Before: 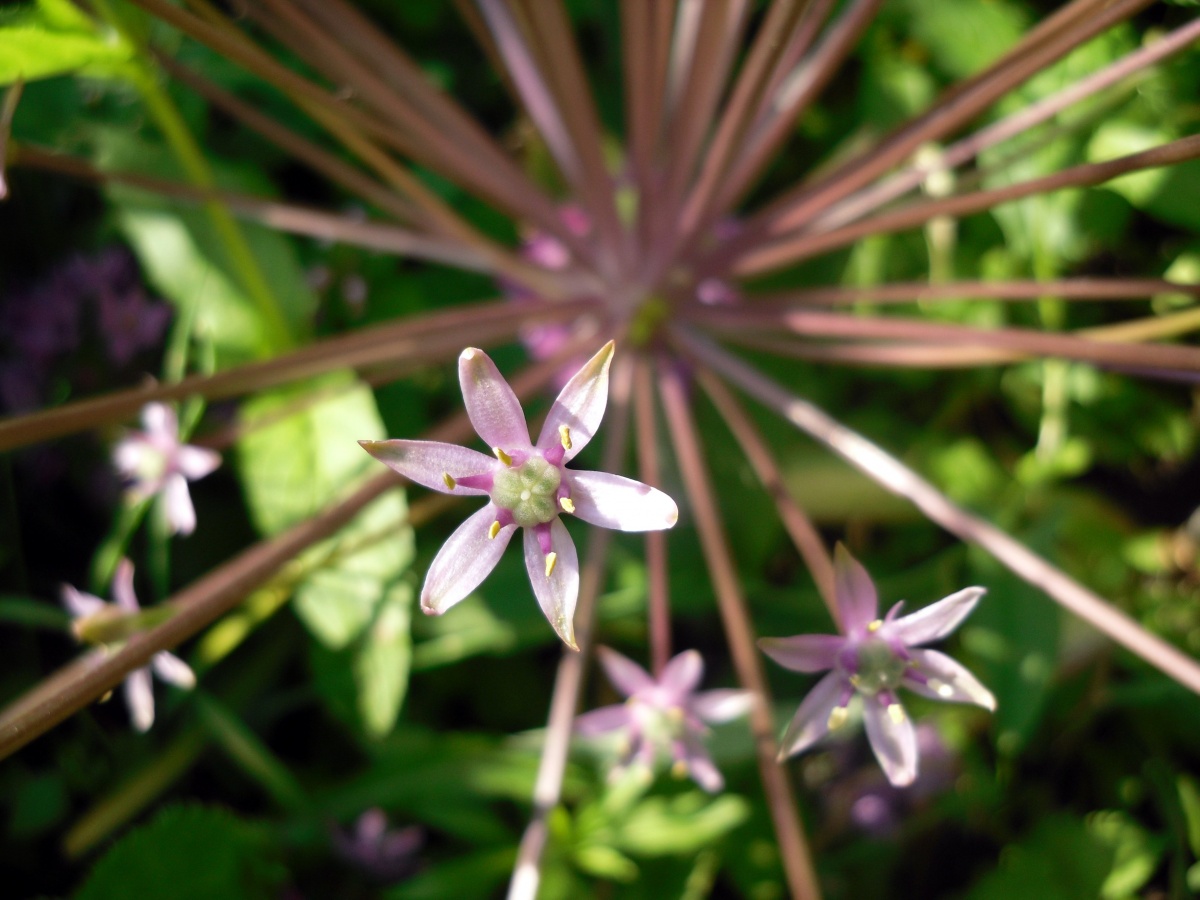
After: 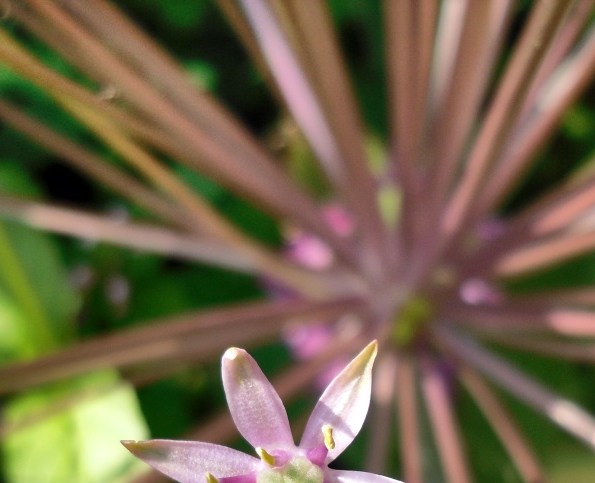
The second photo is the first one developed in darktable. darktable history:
crop: left 19.803%, right 30.55%, bottom 46.266%
shadows and highlights: shadows 74.87, highlights -23.43, shadows color adjustment 99.17%, highlights color adjustment 0.659%, soften with gaussian
local contrast: mode bilateral grid, contrast 19, coarseness 50, detail 119%, midtone range 0.2
